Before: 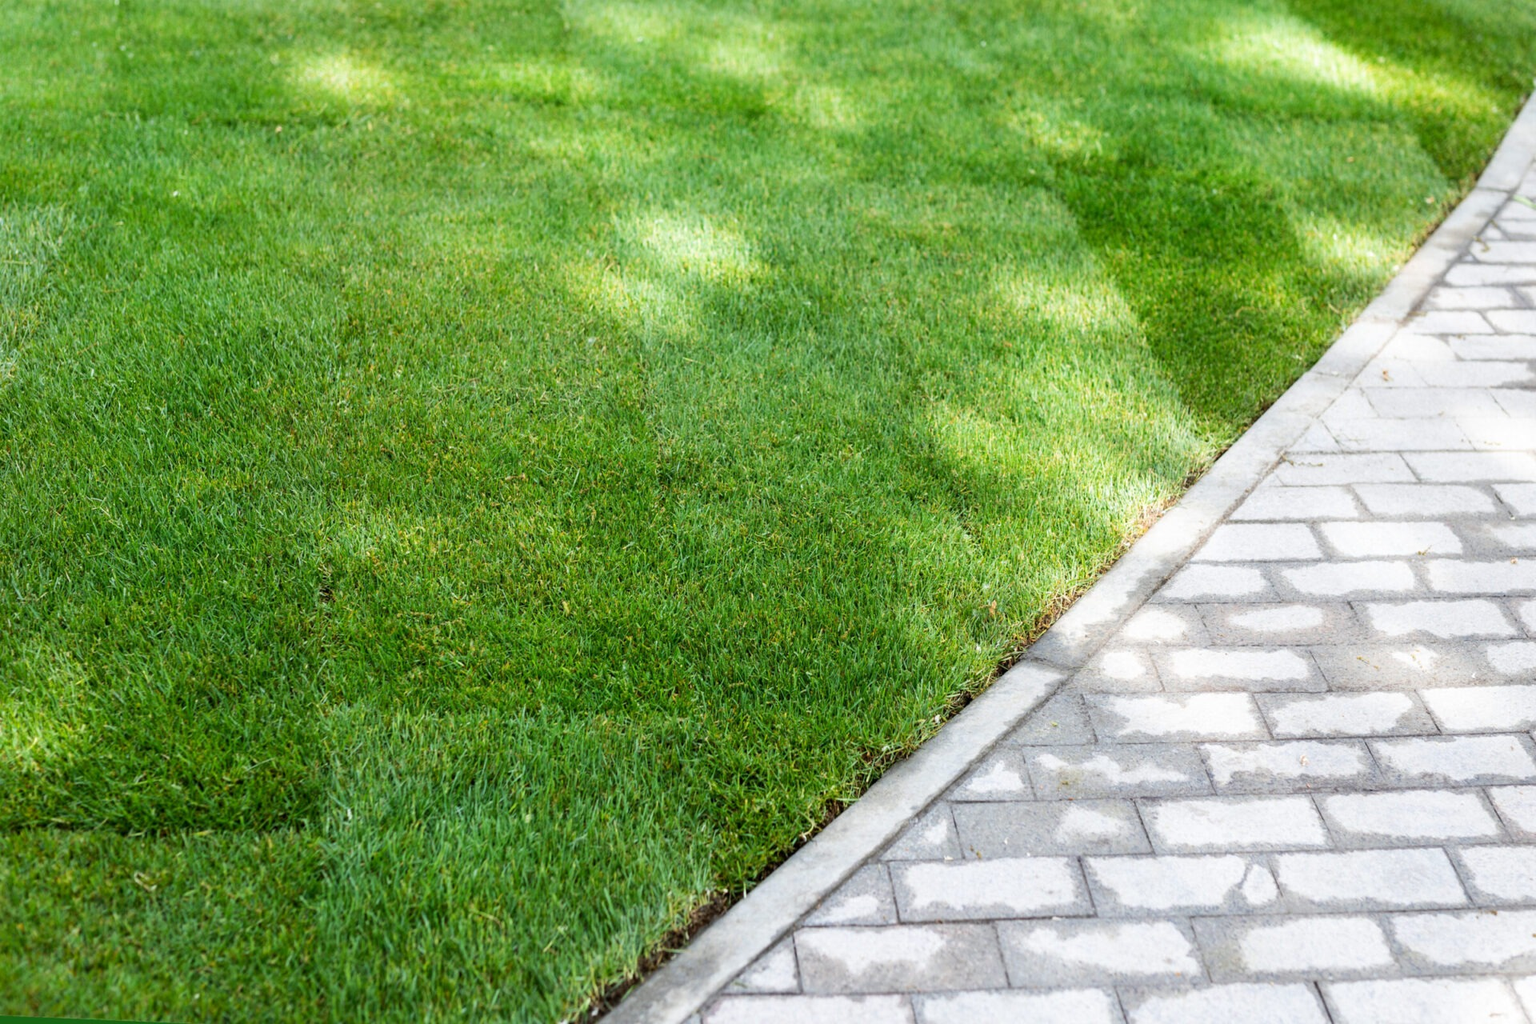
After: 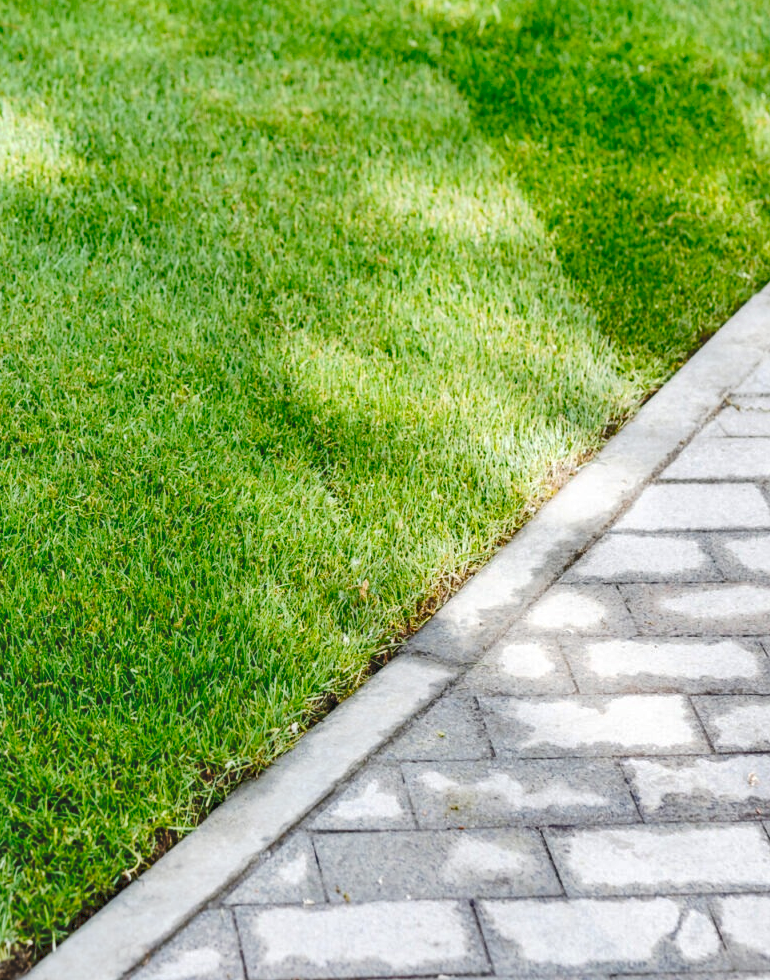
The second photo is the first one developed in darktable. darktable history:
haze removal: compatibility mode true, adaptive false
shadows and highlights: soften with gaussian
local contrast: detail 110%
tone curve: curves: ch0 [(0, 0) (0.003, 0.09) (0.011, 0.095) (0.025, 0.097) (0.044, 0.108) (0.069, 0.117) (0.1, 0.129) (0.136, 0.151) (0.177, 0.185) (0.224, 0.229) (0.277, 0.299) (0.335, 0.379) (0.399, 0.469) (0.468, 0.55) (0.543, 0.629) (0.623, 0.702) (0.709, 0.775) (0.801, 0.85) (0.898, 0.91) (1, 1)], preserve colors none
crop: left 45.721%, top 13.393%, right 14.118%, bottom 10.01%
